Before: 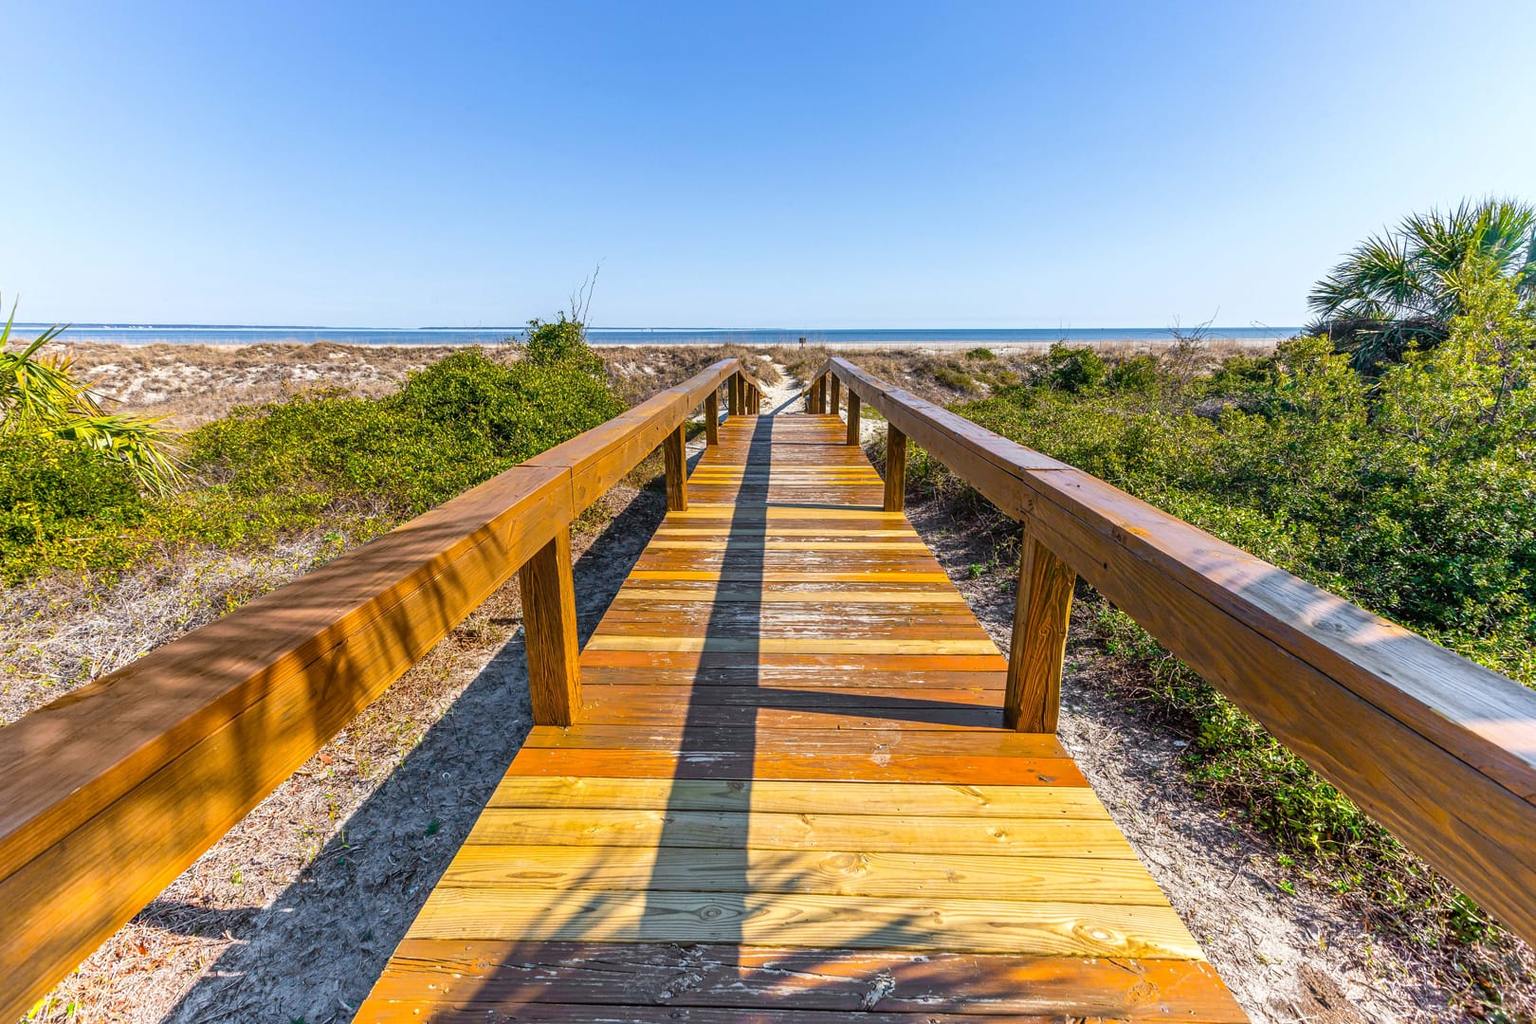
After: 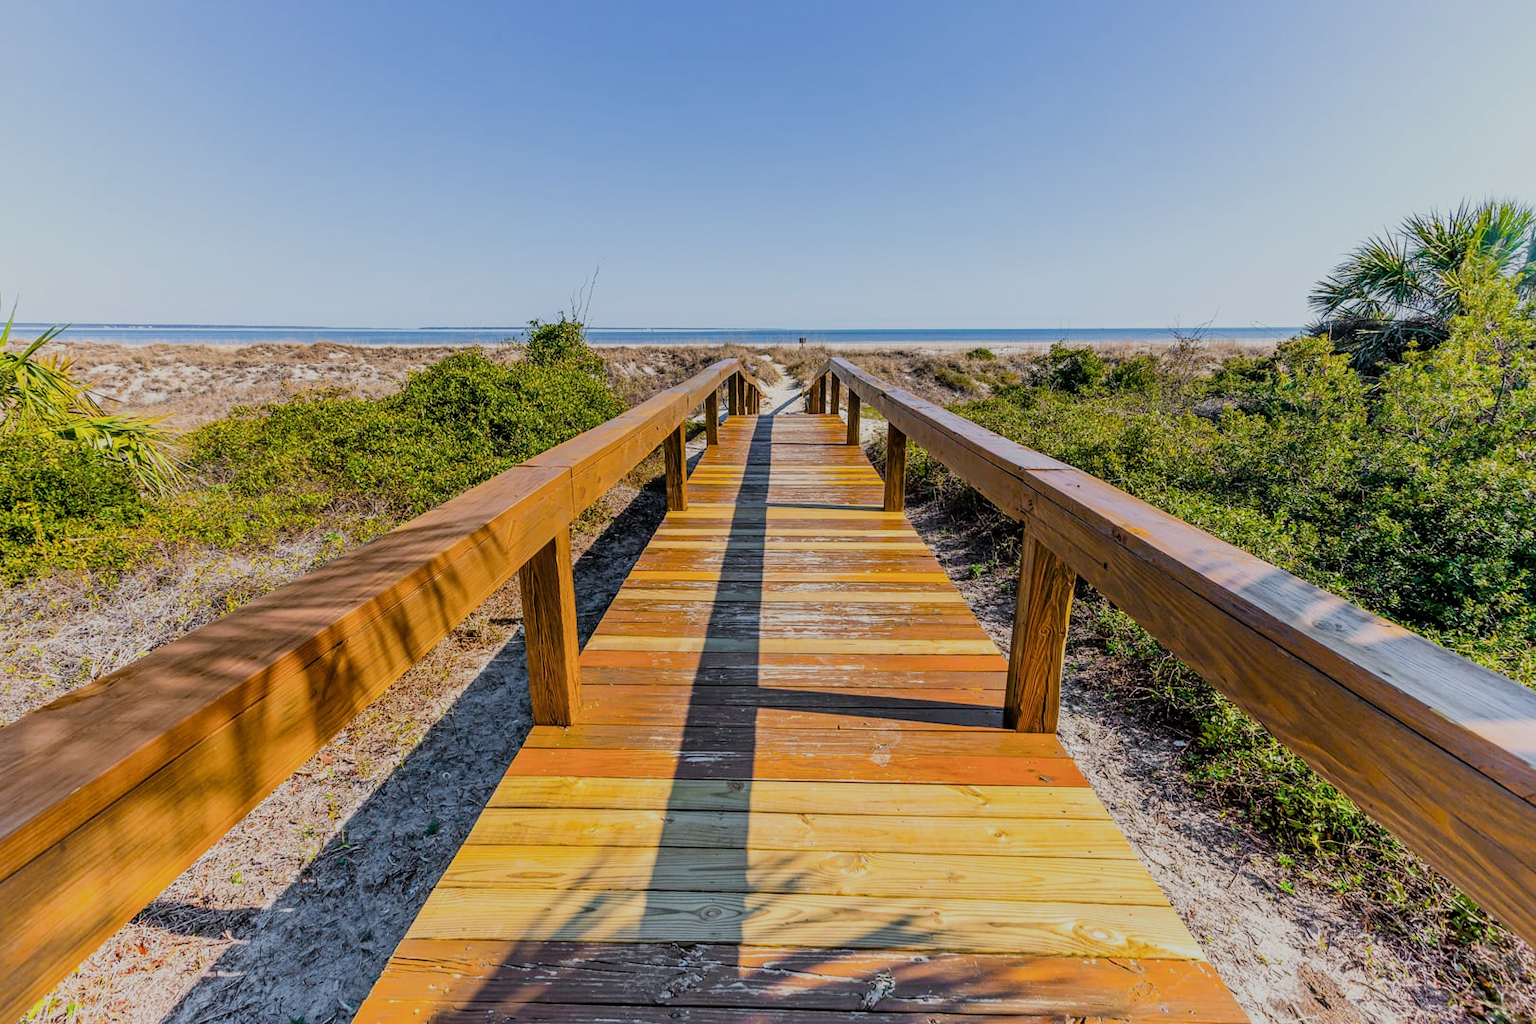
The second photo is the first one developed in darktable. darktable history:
filmic rgb: black relative exposure -7.11 EV, white relative exposure 5.36 EV, hardness 3.02
